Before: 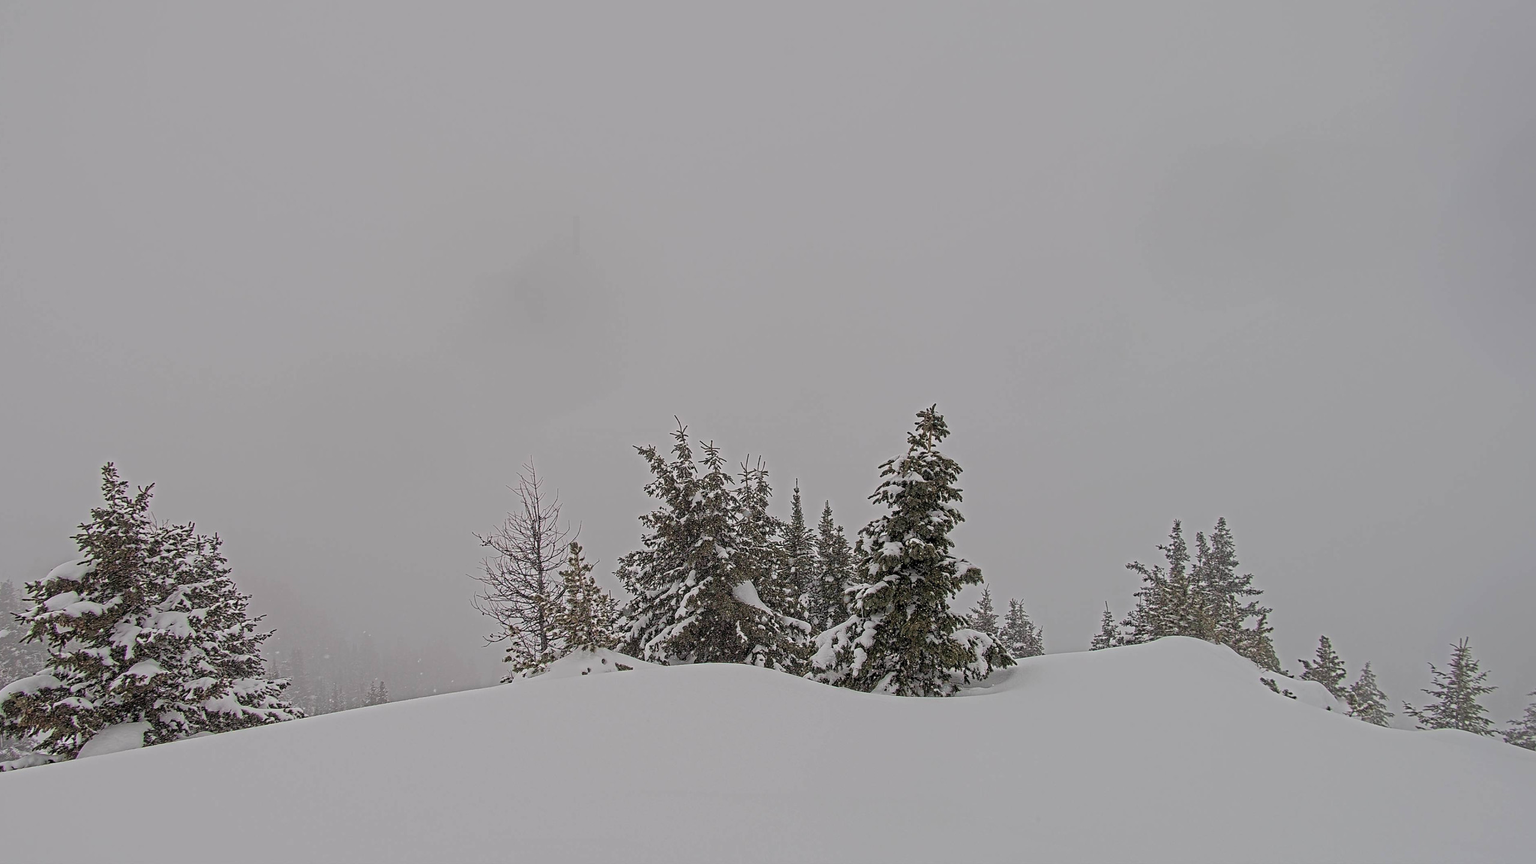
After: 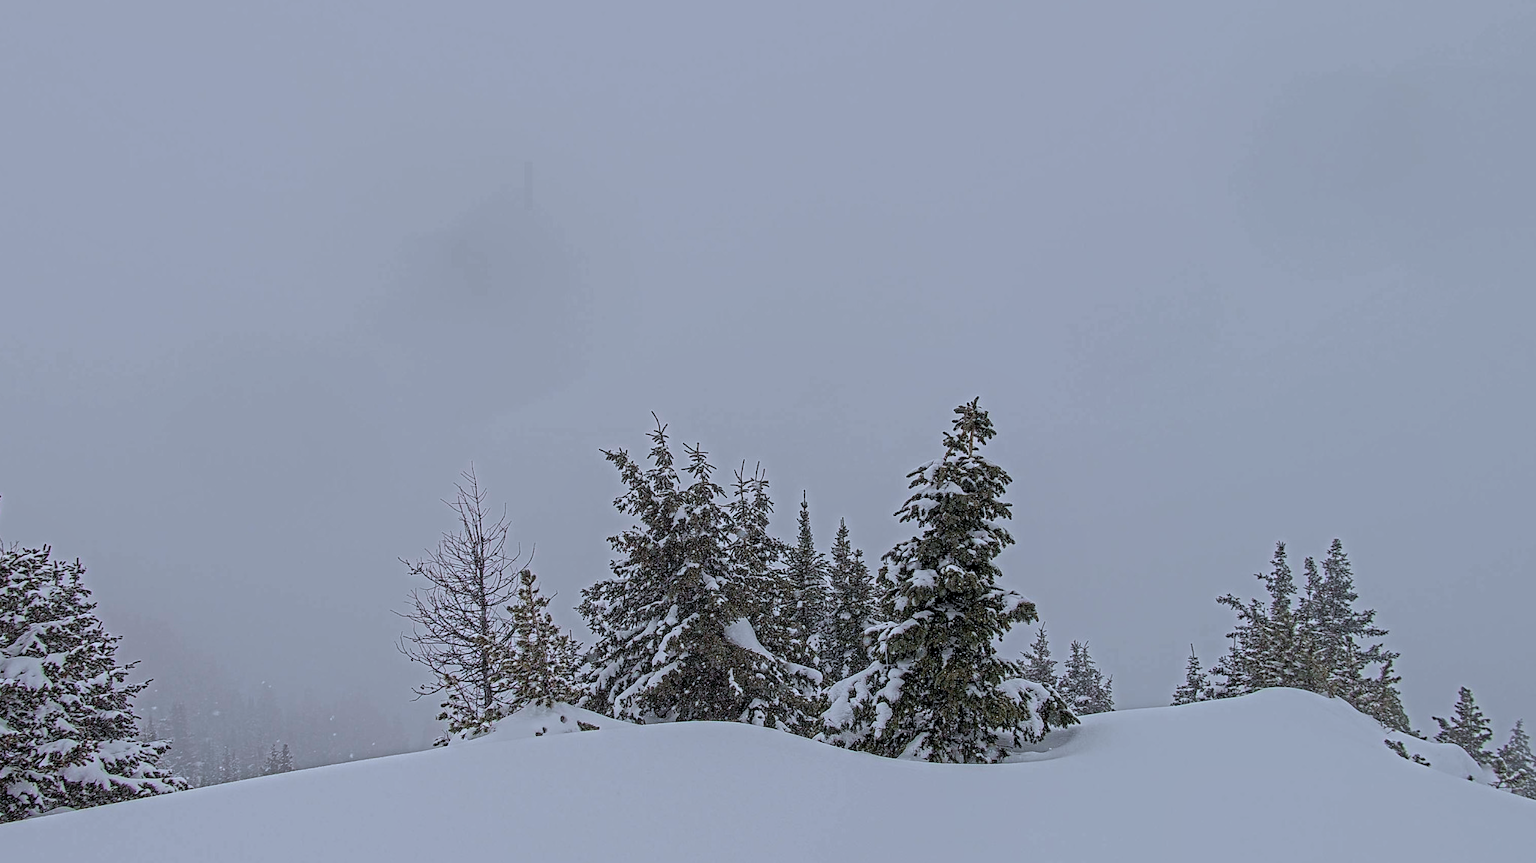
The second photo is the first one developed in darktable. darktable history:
local contrast: on, module defaults
crop and rotate: left 10.071%, top 10.071%, right 10.02%, bottom 10.02%
white balance: red 0.931, blue 1.11
contrast brightness saturation: saturation 0.1
